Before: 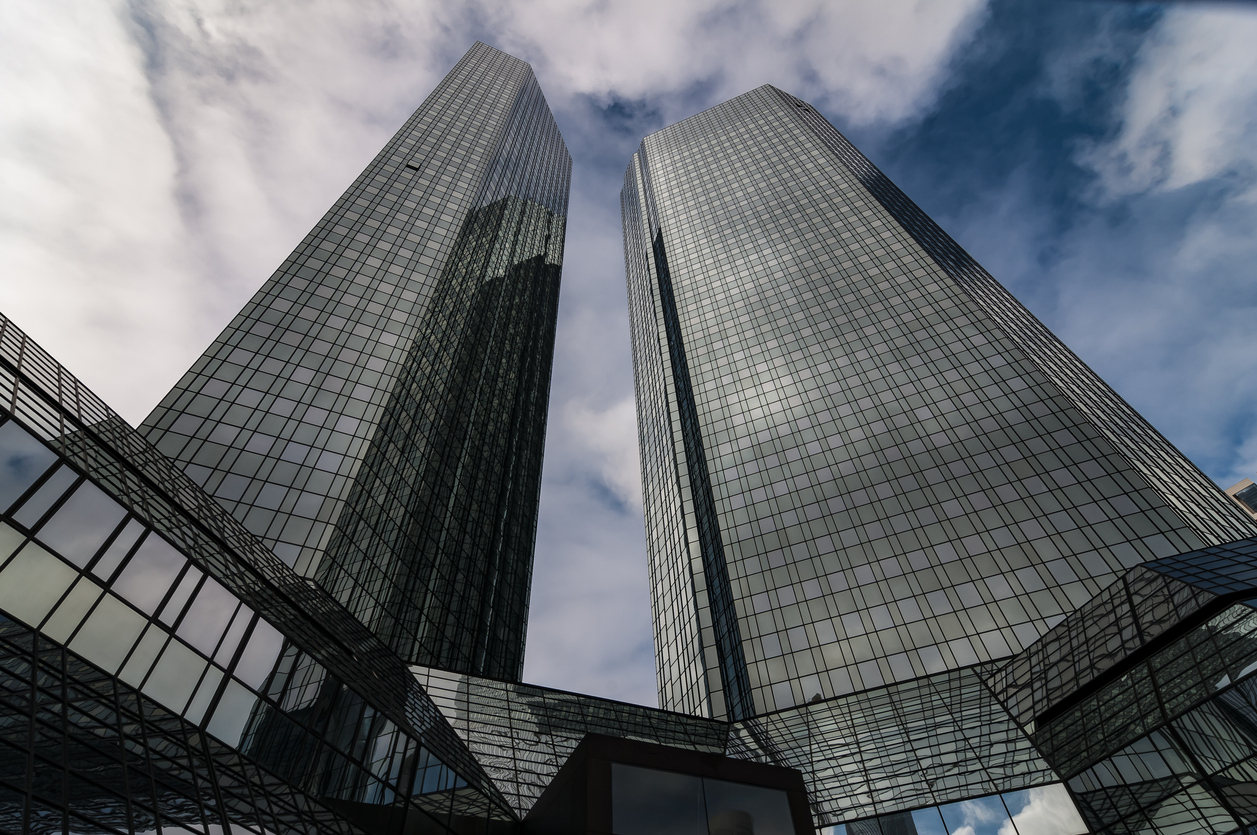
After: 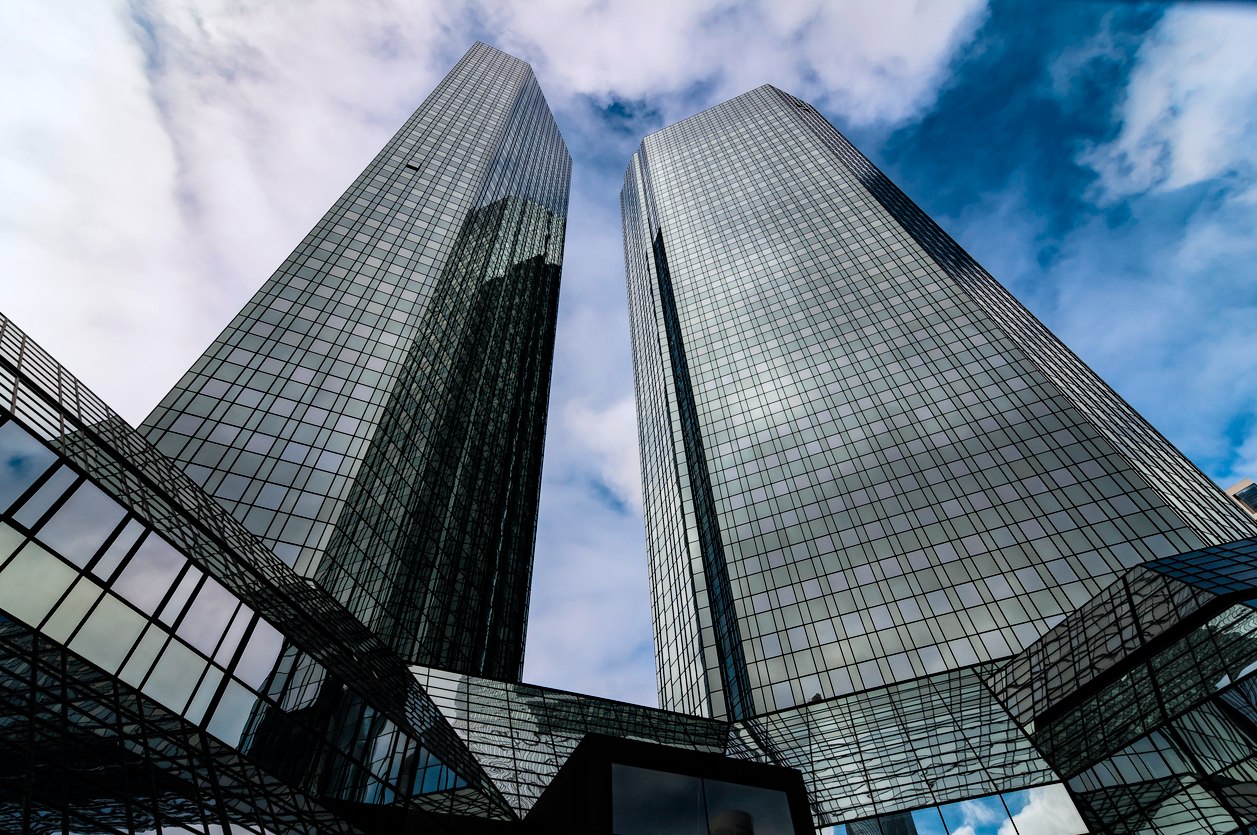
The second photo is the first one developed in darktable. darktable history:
tone curve: curves: ch0 [(0, 0) (0.004, 0.001) (0.133, 0.16) (0.325, 0.399) (0.475, 0.588) (0.832, 0.903) (1, 1)], color space Lab, linked channels, preserve colors none
haze removal: compatibility mode true, adaptive false
white balance: red 0.976, blue 1.04
